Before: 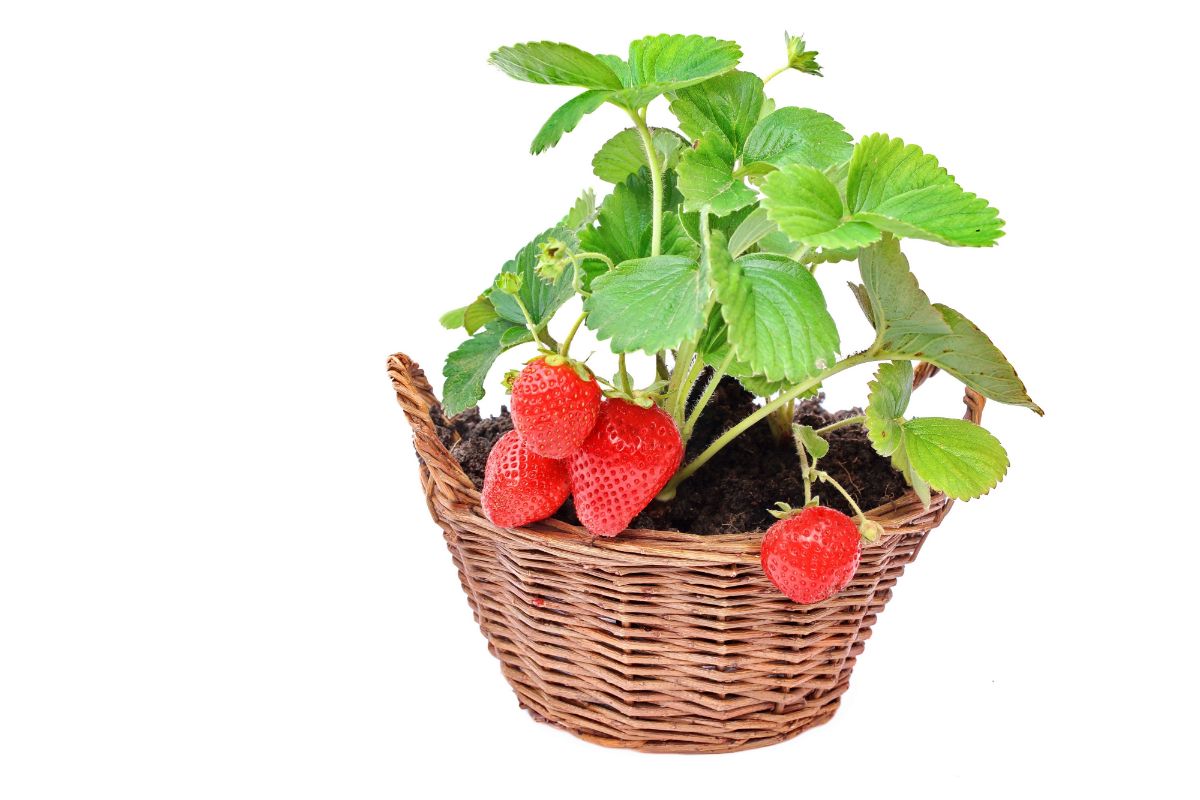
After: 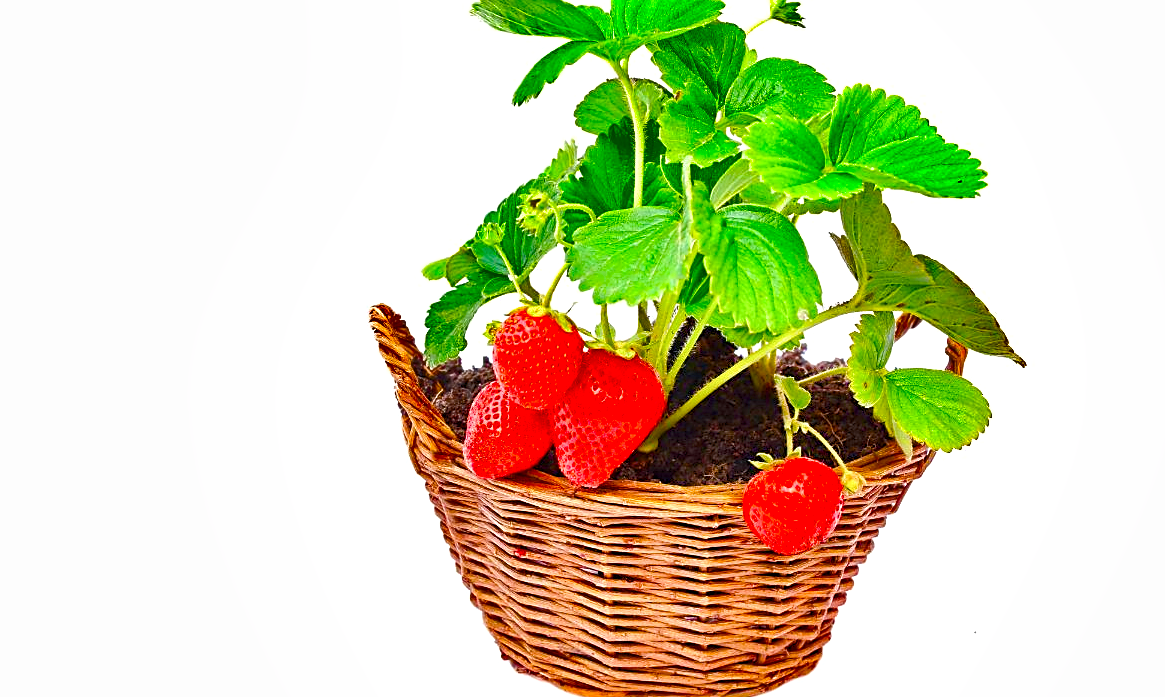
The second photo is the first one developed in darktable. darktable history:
crop: left 1.507%, top 6.147%, right 1.379%, bottom 6.637%
color balance: input saturation 134.34%, contrast -10.04%, contrast fulcrum 19.67%, output saturation 133.51%
shadows and highlights: soften with gaussian
sharpen: on, module defaults
color balance rgb: perceptual saturation grading › global saturation 20%, perceptual saturation grading › highlights -50%, perceptual saturation grading › shadows 30%, perceptual brilliance grading › global brilliance 10%, perceptual brilliance grading › shadows 15%
